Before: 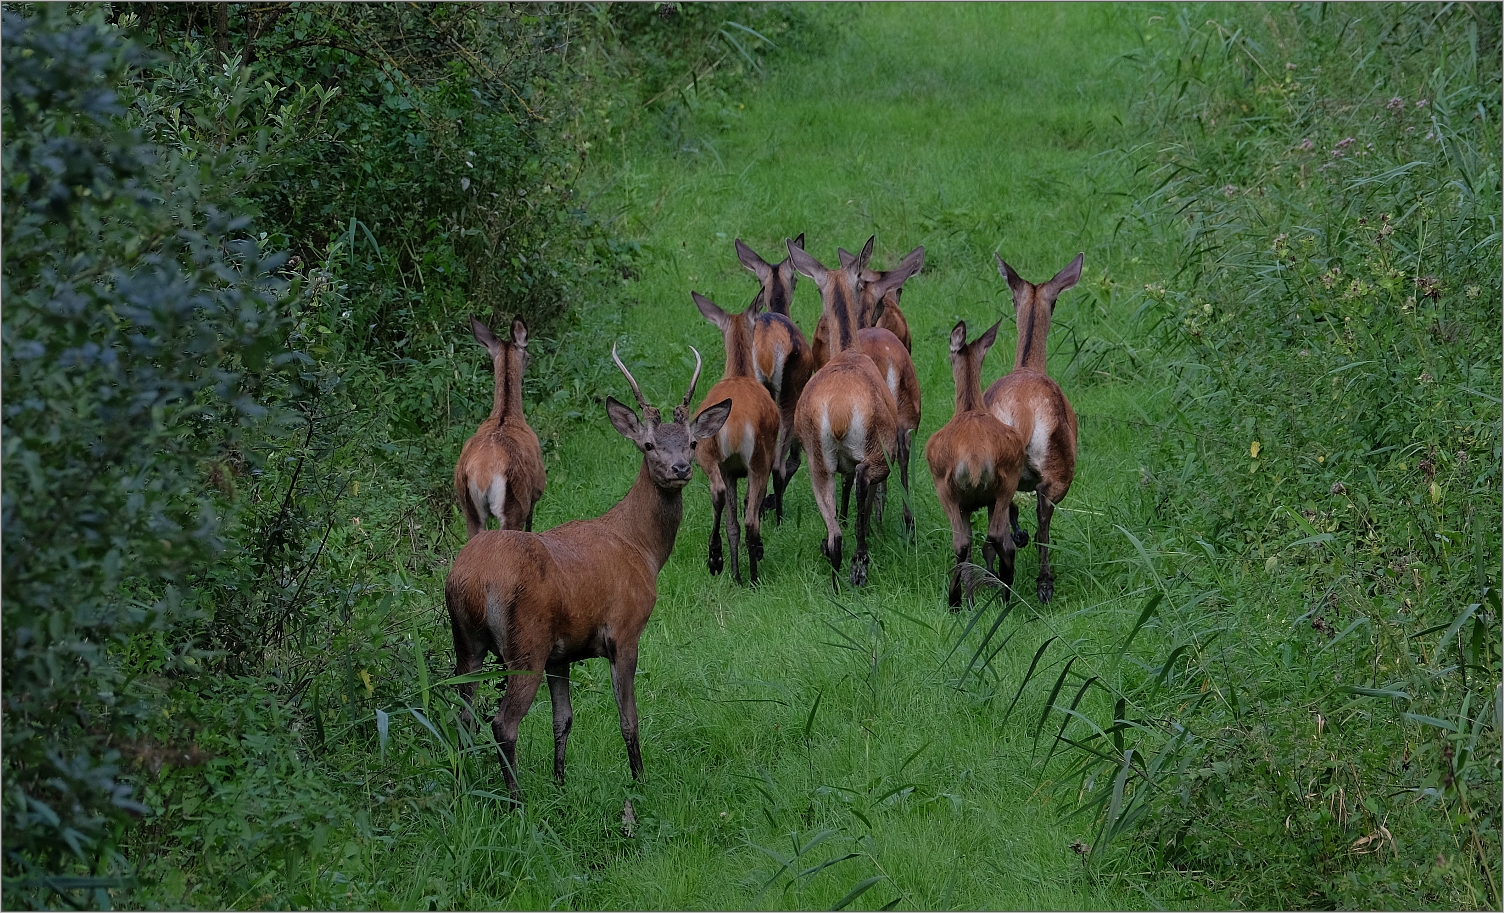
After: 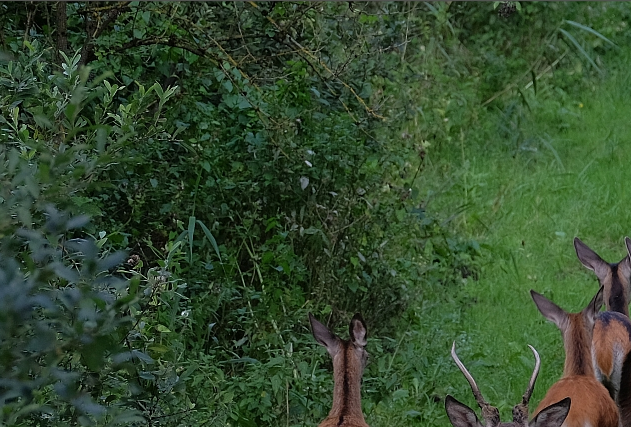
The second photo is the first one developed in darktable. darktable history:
crop and rotate: left 10.828%, top 0.113%, right 47.207%, bottom 53.112%
